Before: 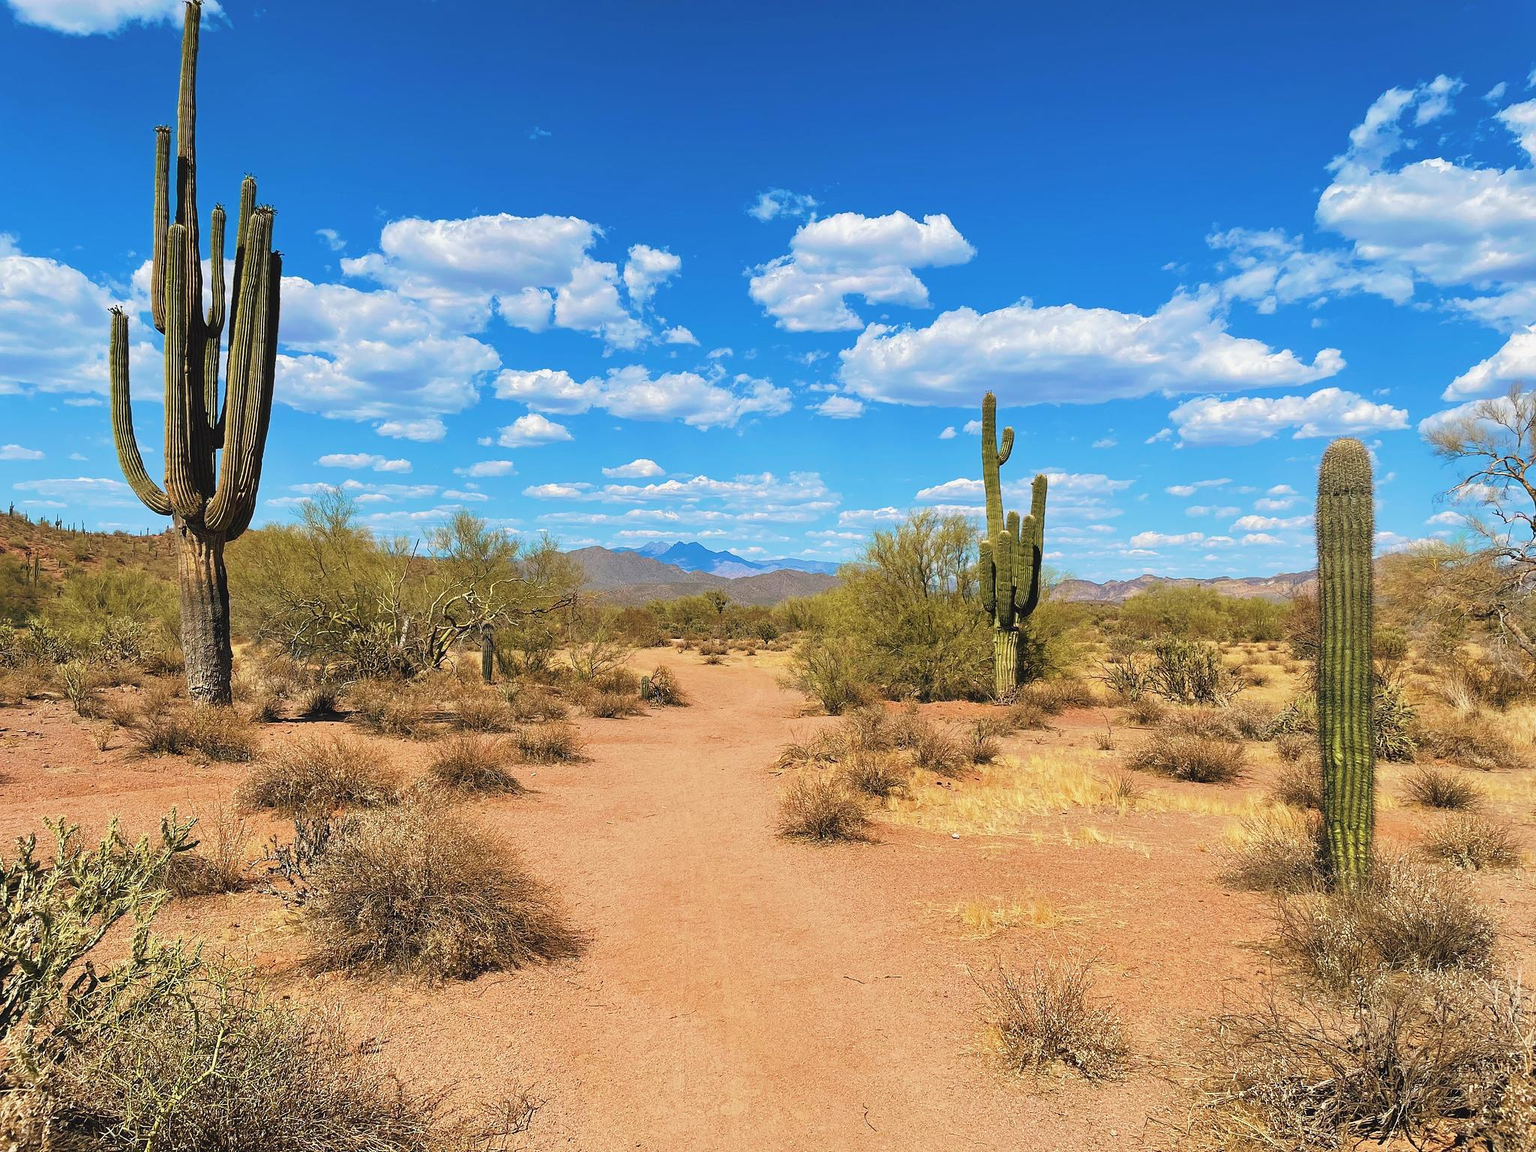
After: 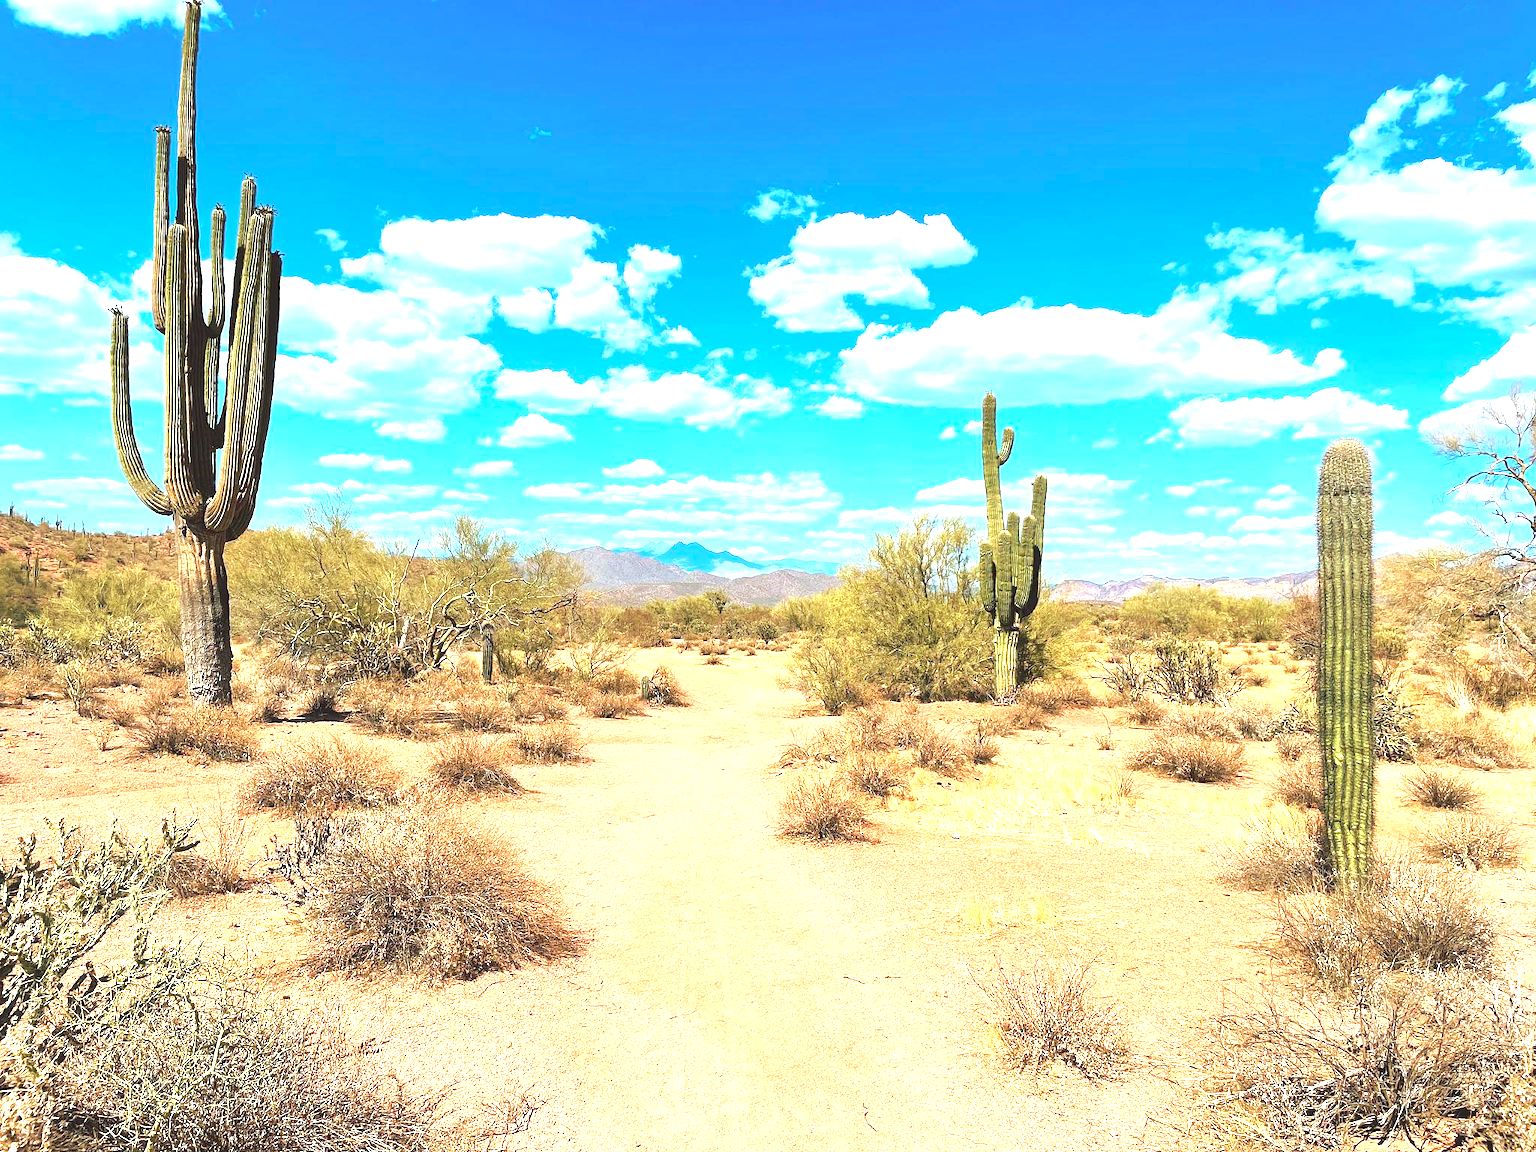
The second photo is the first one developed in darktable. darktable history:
color correction: highlights a* -3.28, highlights b* -6.24, shadows a* 3.1, shadows b* 5.19
exposure: black level correction 0, exposure 1.45 EV, compensate exposure bias true, compensate highlight preservation false
